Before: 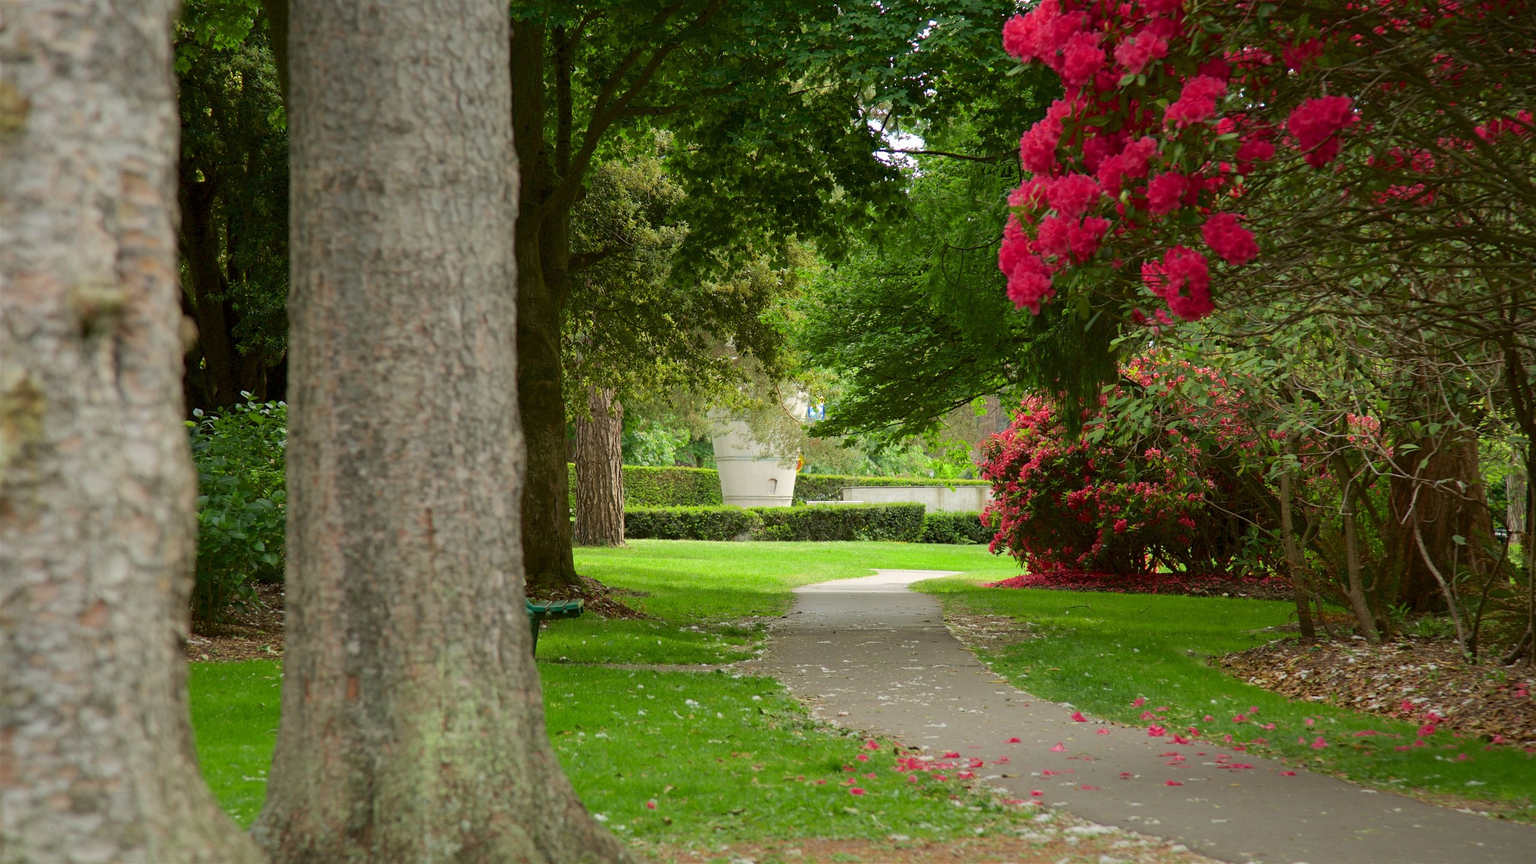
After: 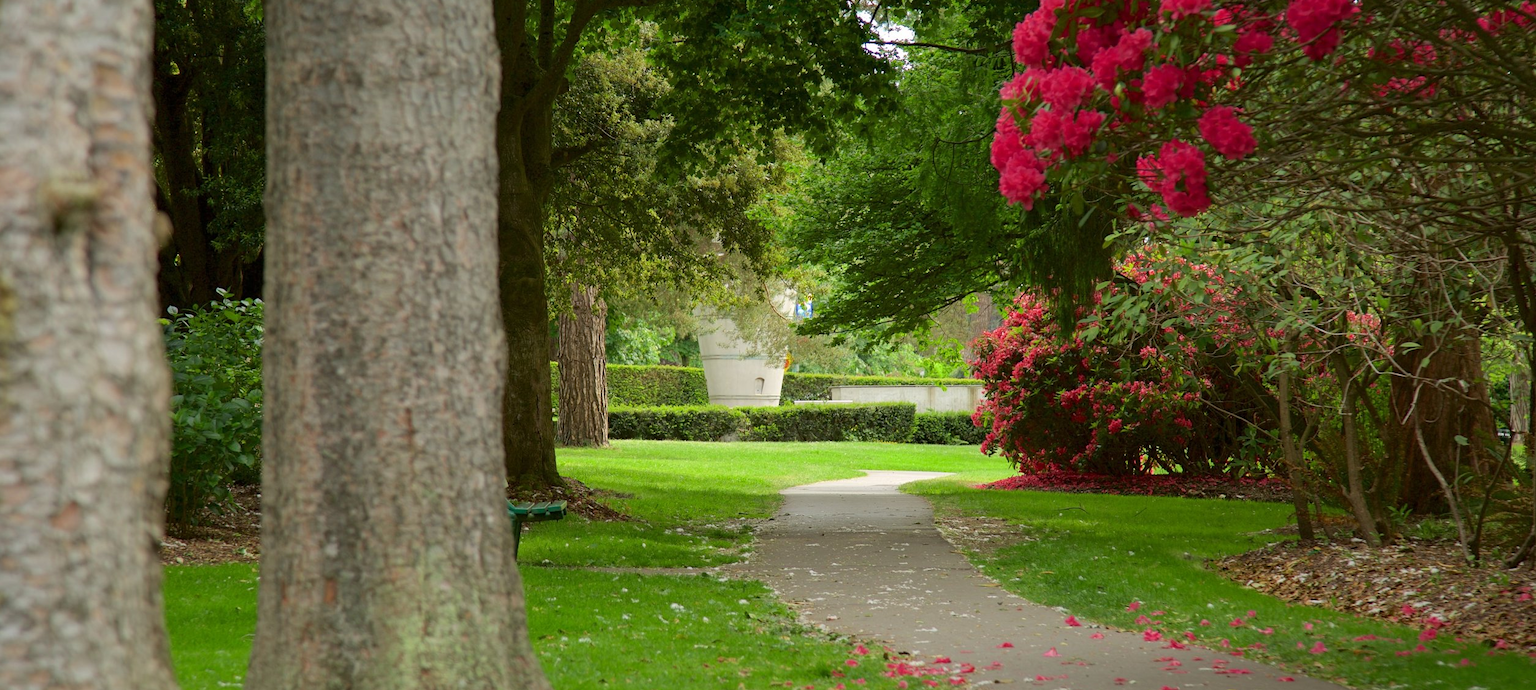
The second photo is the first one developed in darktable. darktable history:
crop and rotate: left 1.946%, top 12.683%, right 0.202%, bottom 9.096%
